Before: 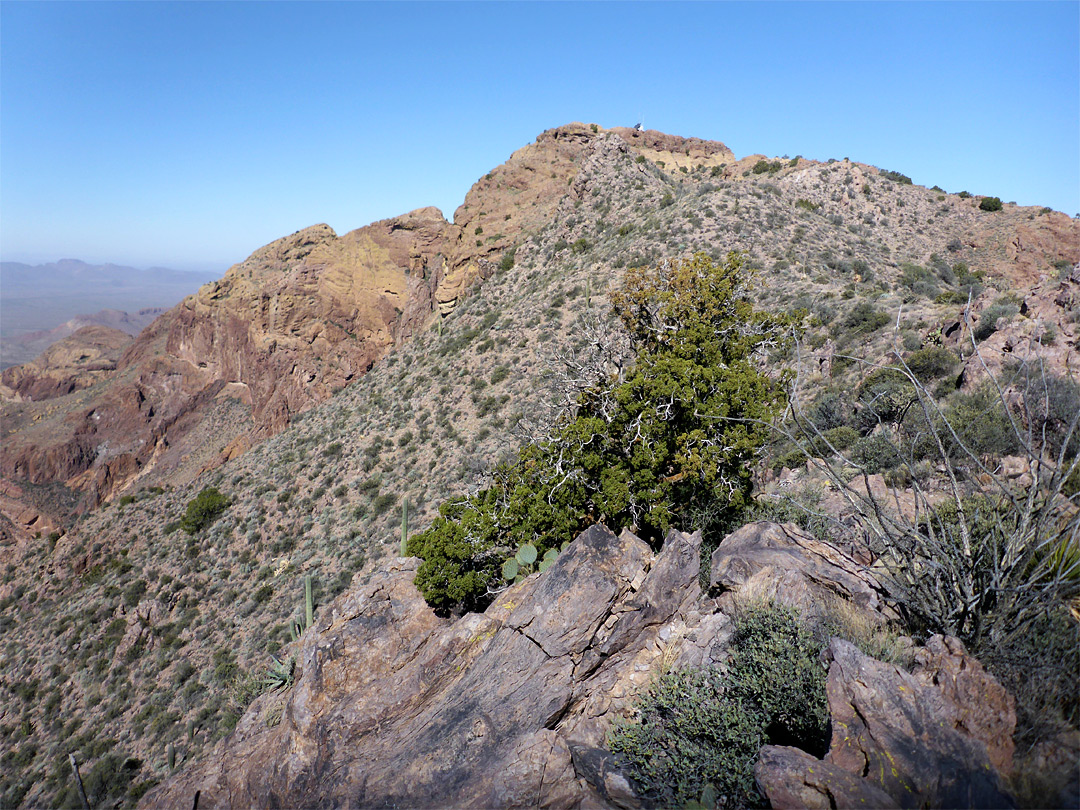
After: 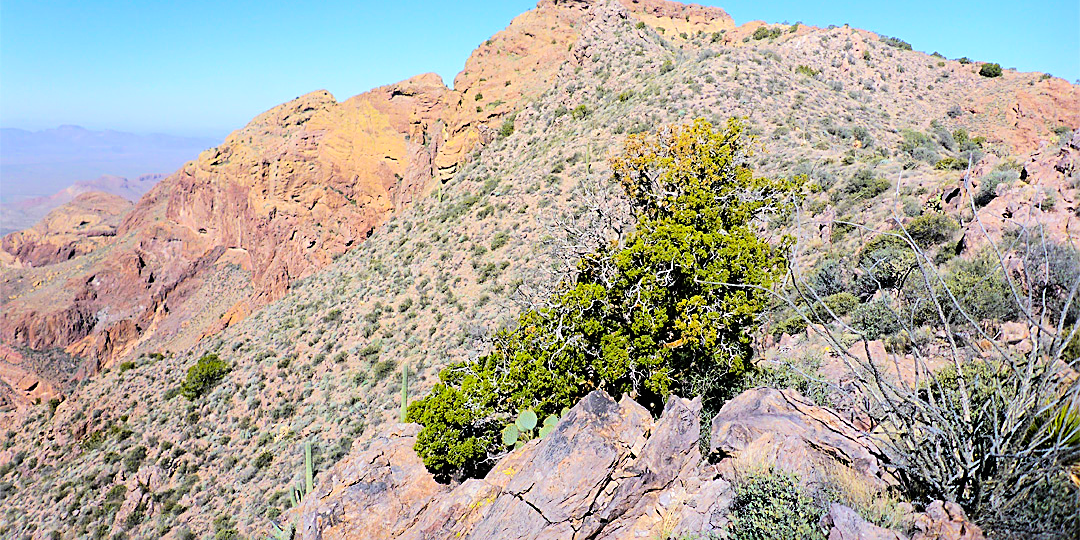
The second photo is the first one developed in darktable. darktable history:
tone equalizer: -7 EV 0.147 EV, -6 EV 0.577 EV, -5 EV 1.16 EV, -4 EV 1.29 EV, -3 EV 1.14 EV, -2 EV 0.6 EV, -1 EV 0.152 EV, edges refinement/feathering 500, mask exposure compensation -1.57 EV, preserve details no
sharpen: on, module defaults
crop: top 16.592%, bottom 16.715%
color balance rgb: perceptual saturation grading › global saturation 25.661%, global vibrance 20%
local contrast: mode bilateral grid, contrast 100, coarseness 100, detail 90%, midtone range 0.2
